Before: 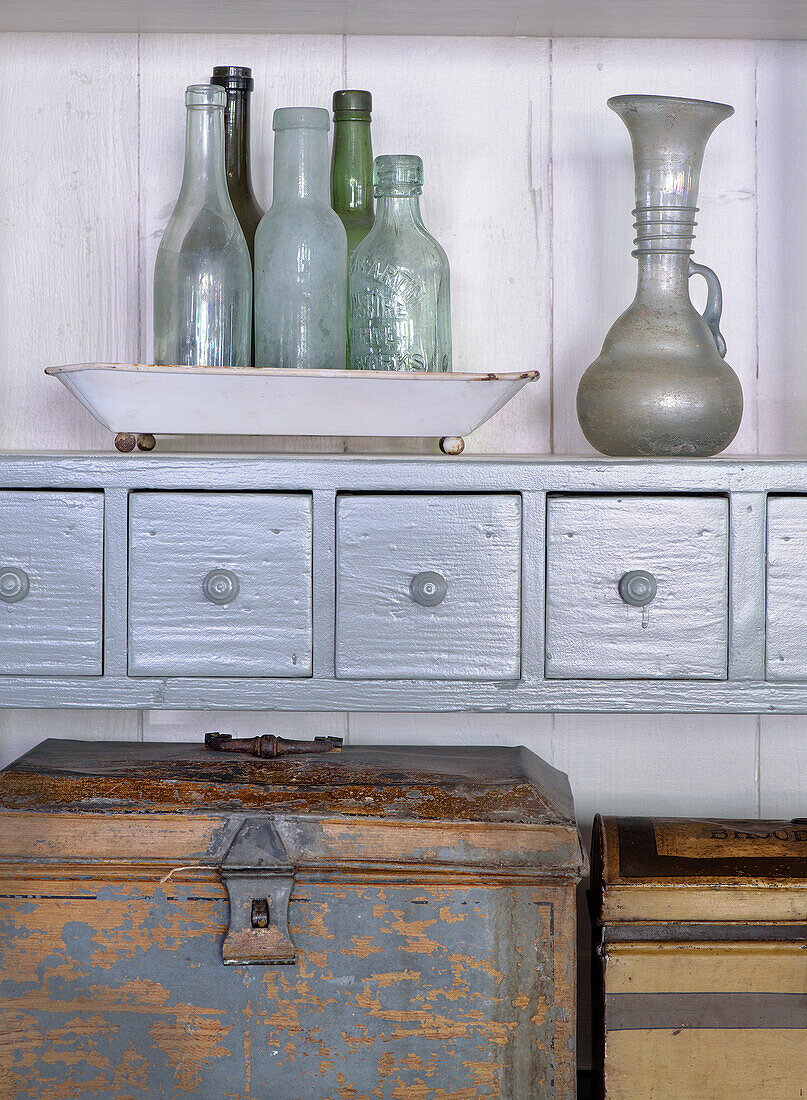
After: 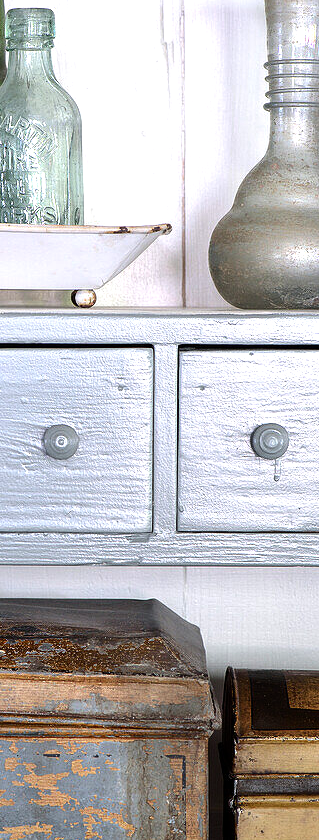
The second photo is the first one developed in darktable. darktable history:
tone equalizer: -8 EV -0.75 EV, -7 EV -0.7 EV, -6 EV -0.6 EV, -5 EV -0.4 EV, -3 EV 0.4 EV, -2 EV 0.6 EV, -1 EV 0.7 EV, +0 EV 0.75 EV, edges refinement/feathering 500, mask exposure compensation -1.57 EV, preserve details no
crop: left 45.721%, top 13.393%, right 14.118%, bottom 10.01%
